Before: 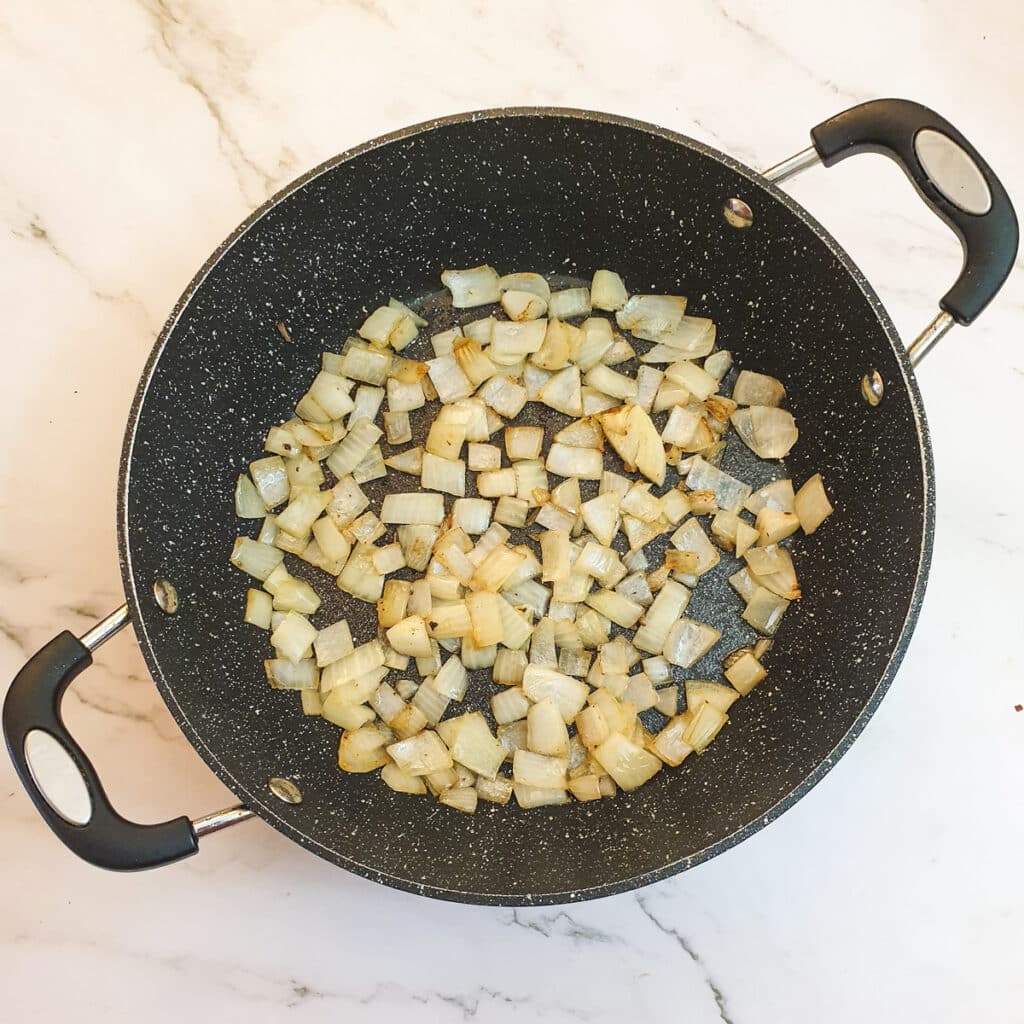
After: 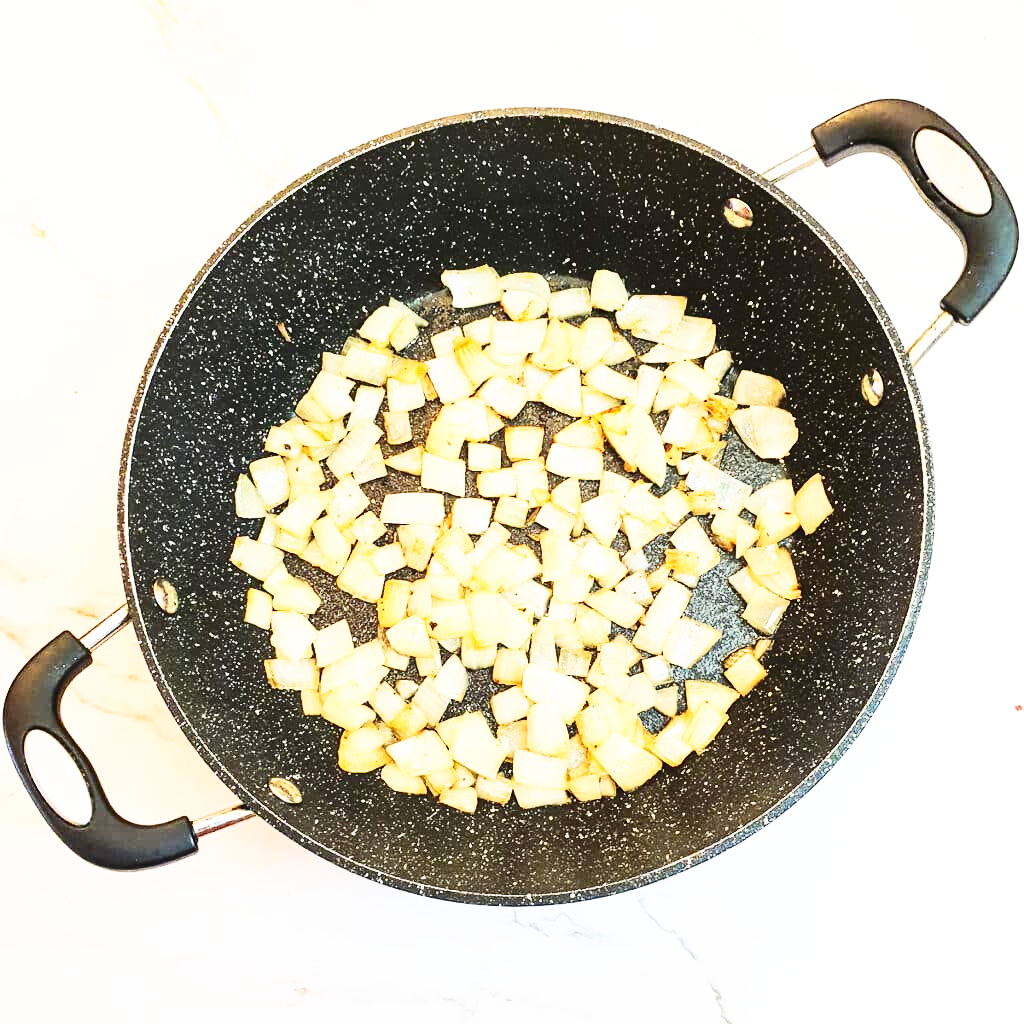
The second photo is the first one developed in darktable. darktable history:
contrast brightness saturation: contrast 0.241, brightness 0.09
base curve: curves: ch0 [(0, 0) (0.007, 0.004) (0.027, 0.03) (0.046, 0.07) (0.207, 0.54) (0.442, 0.872) (0.673, 0.972) (1, 1)], preserve colors none
